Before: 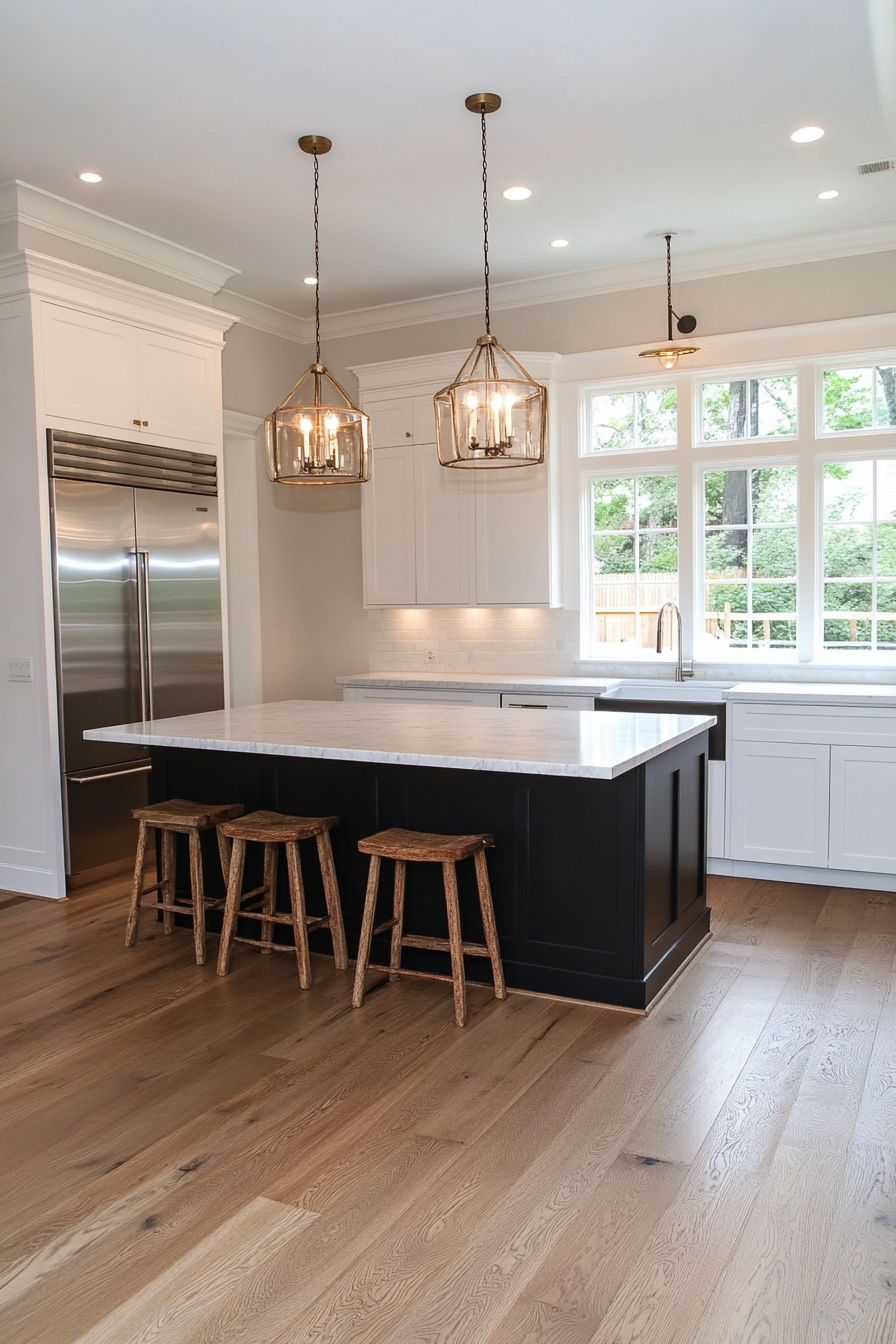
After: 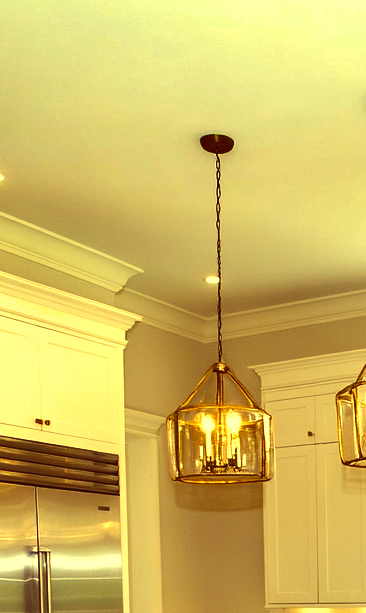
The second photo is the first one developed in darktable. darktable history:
color balance rgb: highlights gain › luminance 15.335%, highlights gain › chroma 7.03%, highlights gain › hue 122.25°, perceptual saturation grading › global saturation 27.591%, perceptual saturation grading › highlights -25.589%, perceptual saturation grading › shadows 24.727%, perceptual brilliance grading › highlights 19.405%, perceptual brilliance grading › mid-tones 20.248%, perceptual brilliance grading › shadows -20.772%, global vibrance 20%
color correction: highlights a* 9.77, highlights b* 38.3, shadows a* 14.84, shadows b* 3.09
contrast brightness saturation: contrast -0.102, saturation -0.094
crop and rotate: left 11.017%, top 0.101%, right 48.131%, bottom 54.234%
shadows and highlights: white point adjustment 1.04, soften with gaussian
